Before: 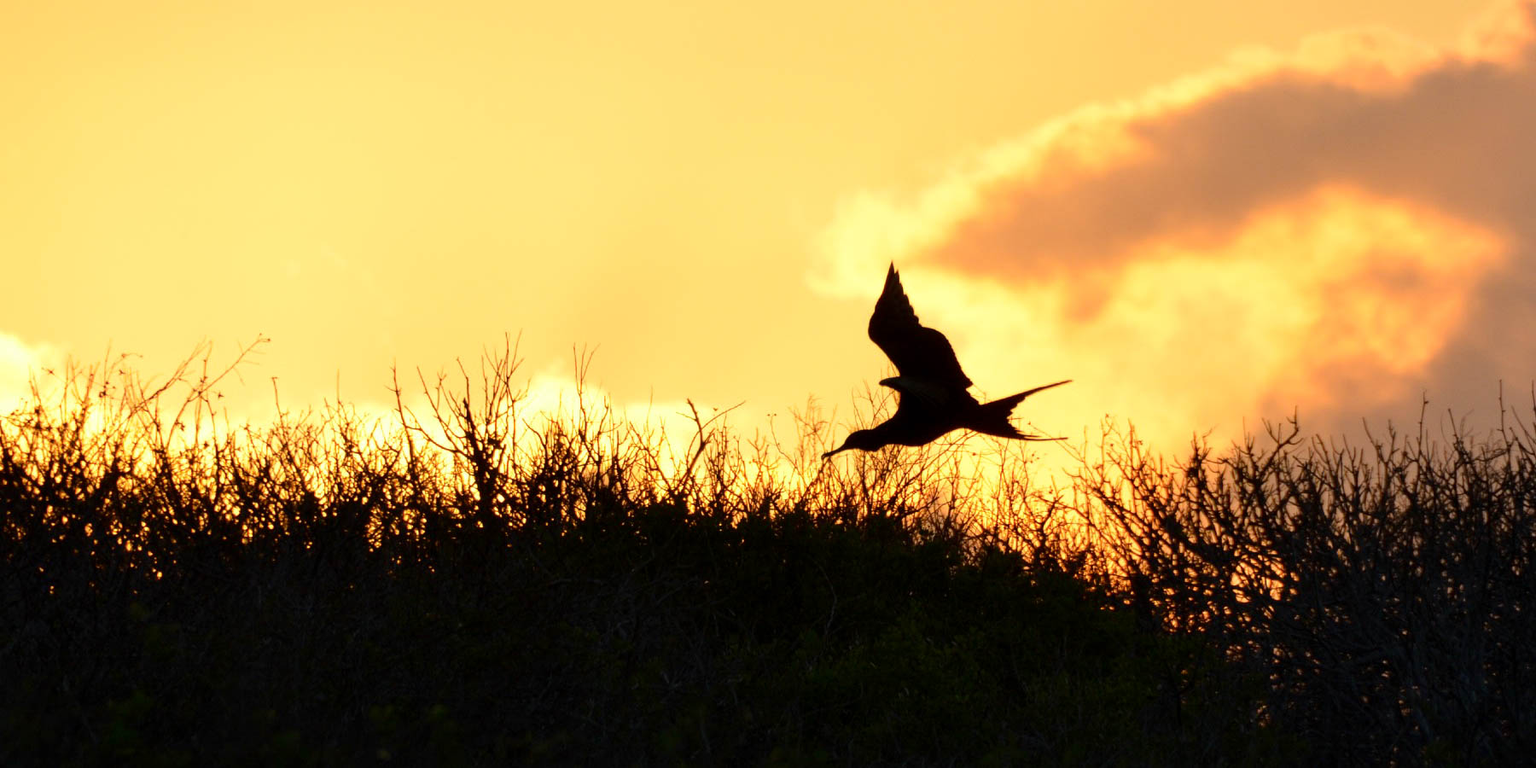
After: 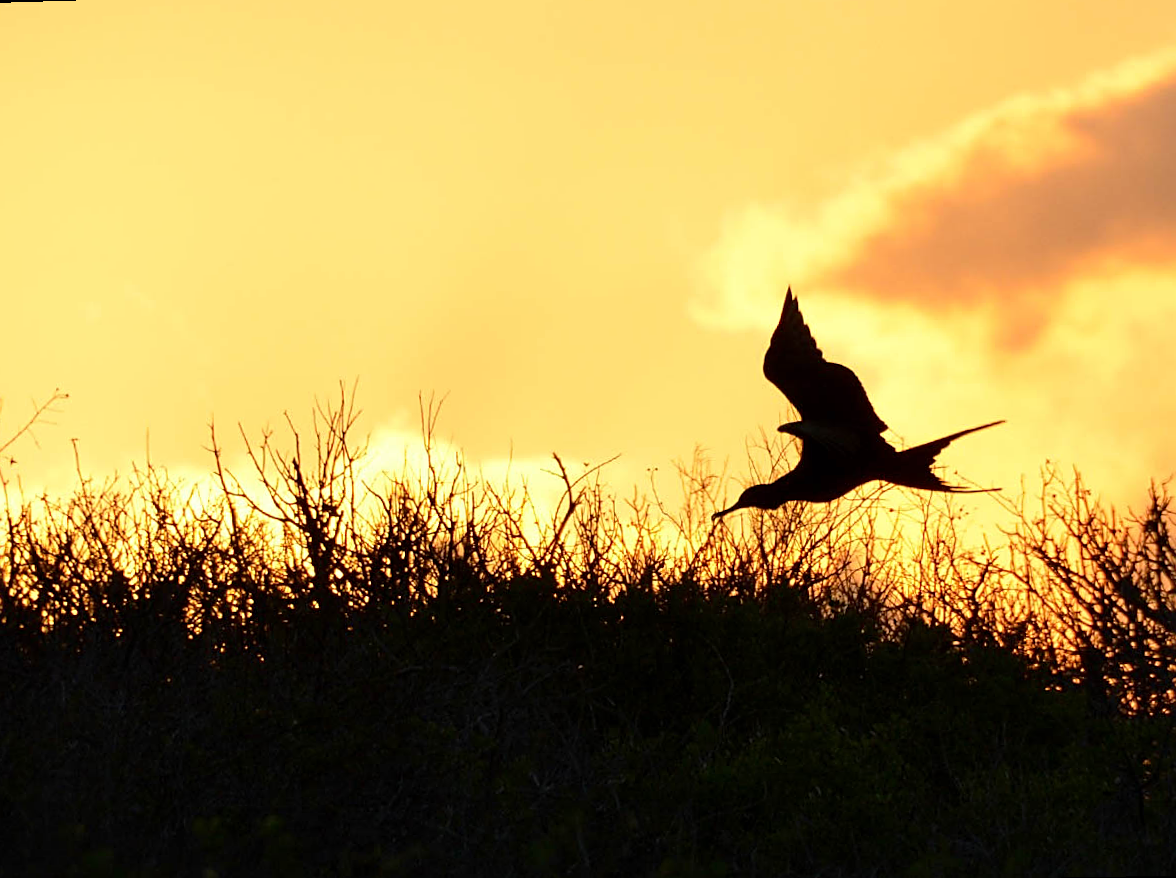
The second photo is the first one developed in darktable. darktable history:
sharpen: on, module defaults
rotate and perspective: rotation -1.32°, lens shift (horizontal) -0.031, crop left 0.015, crop right 0.985, crop top 0.047, crop bottom 0.982
crop and rotate: left 12.648%, right 20.685%
